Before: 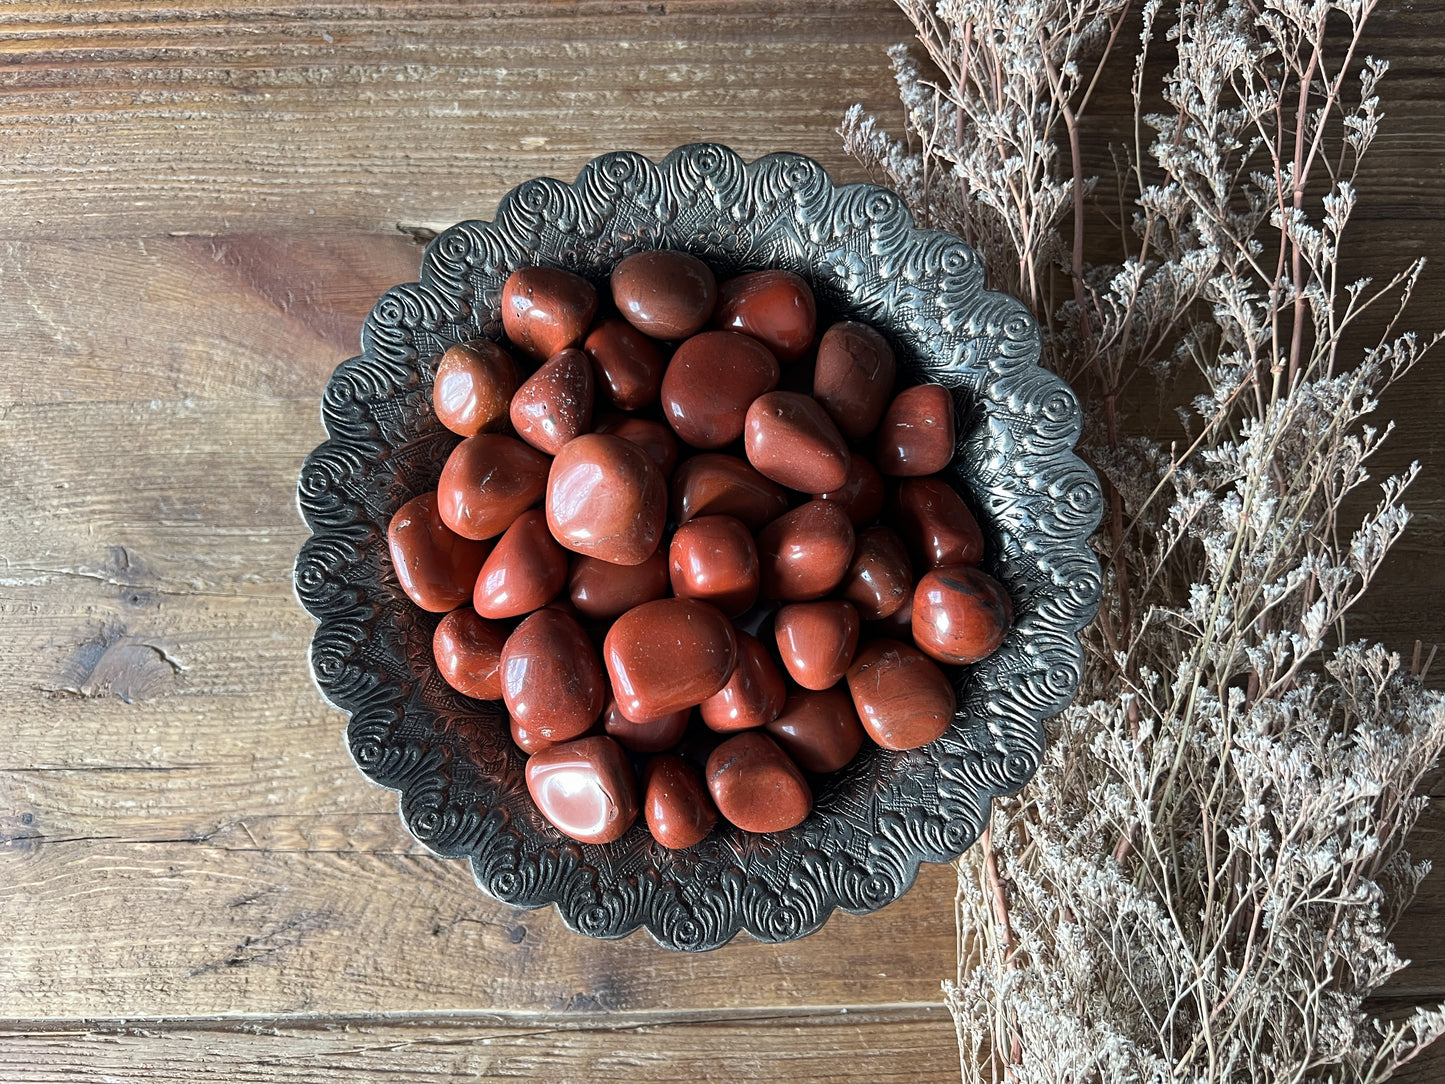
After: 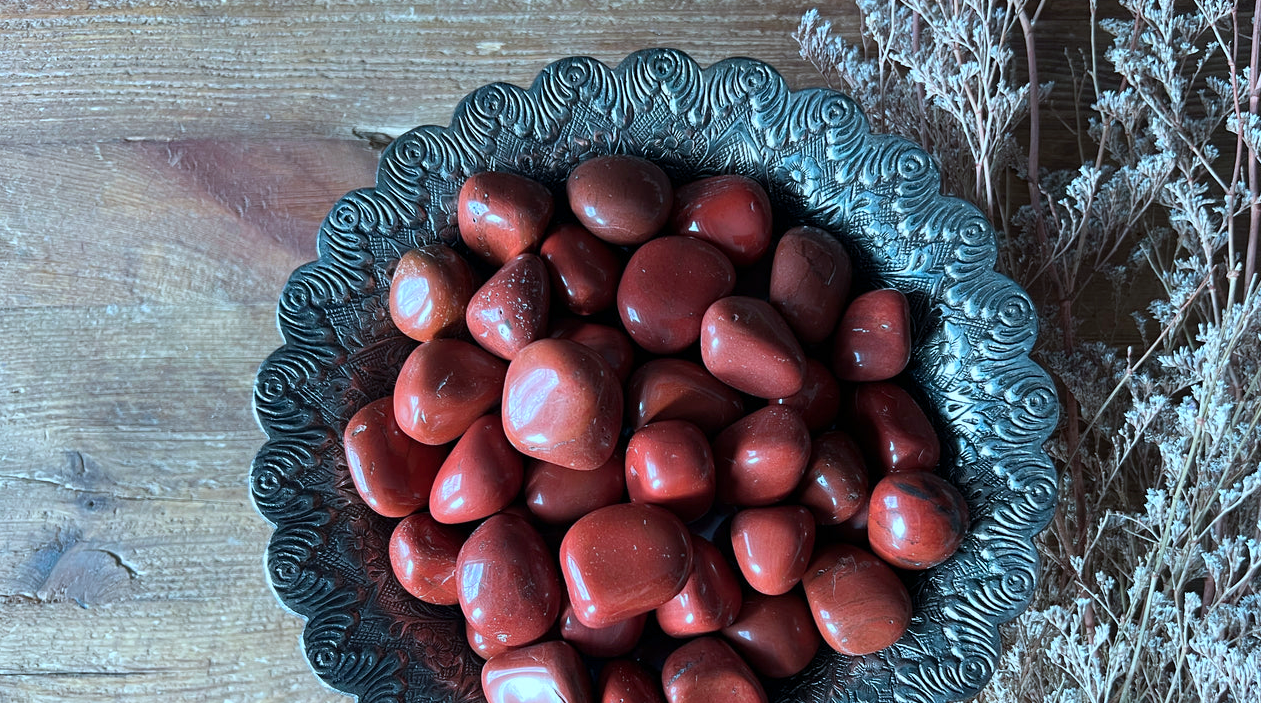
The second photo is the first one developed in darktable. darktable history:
crop: left 3.066%, top 8.852%, right 9.642%, bottom 26.264%
color calibration: output R [0.972, 0.068, -0.094, 0], output G [-0.178, 1.216, -0.086, 0], output B [0.095, -0.136, 0.98, 0], illuminant custom, x 0.388, y 0.387, temperature 3796.92 K
